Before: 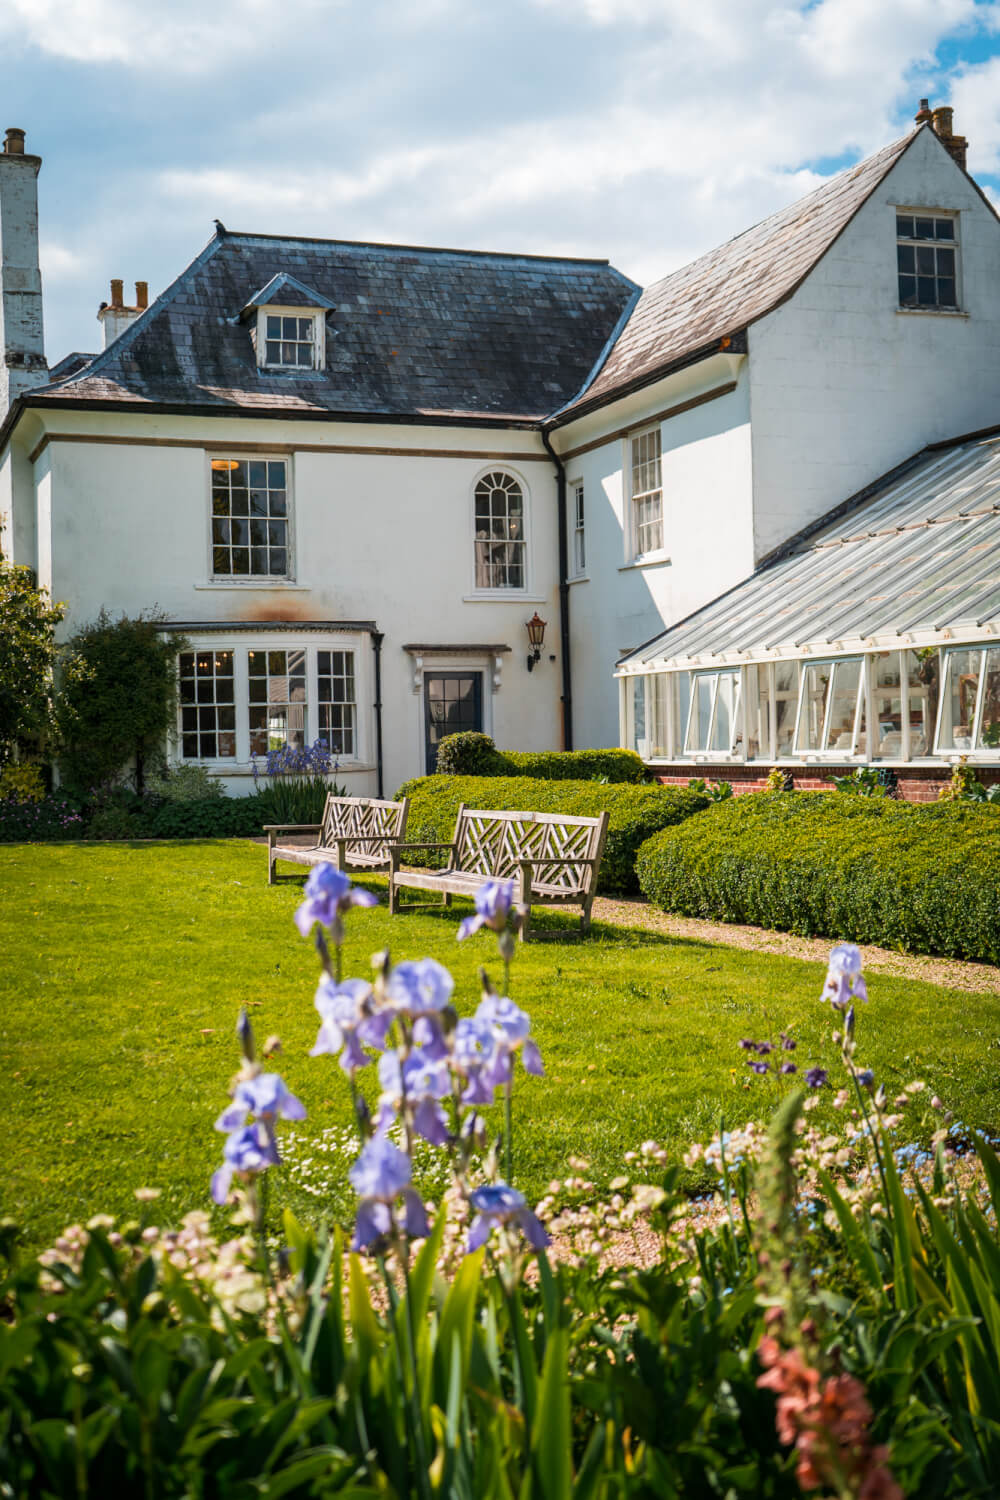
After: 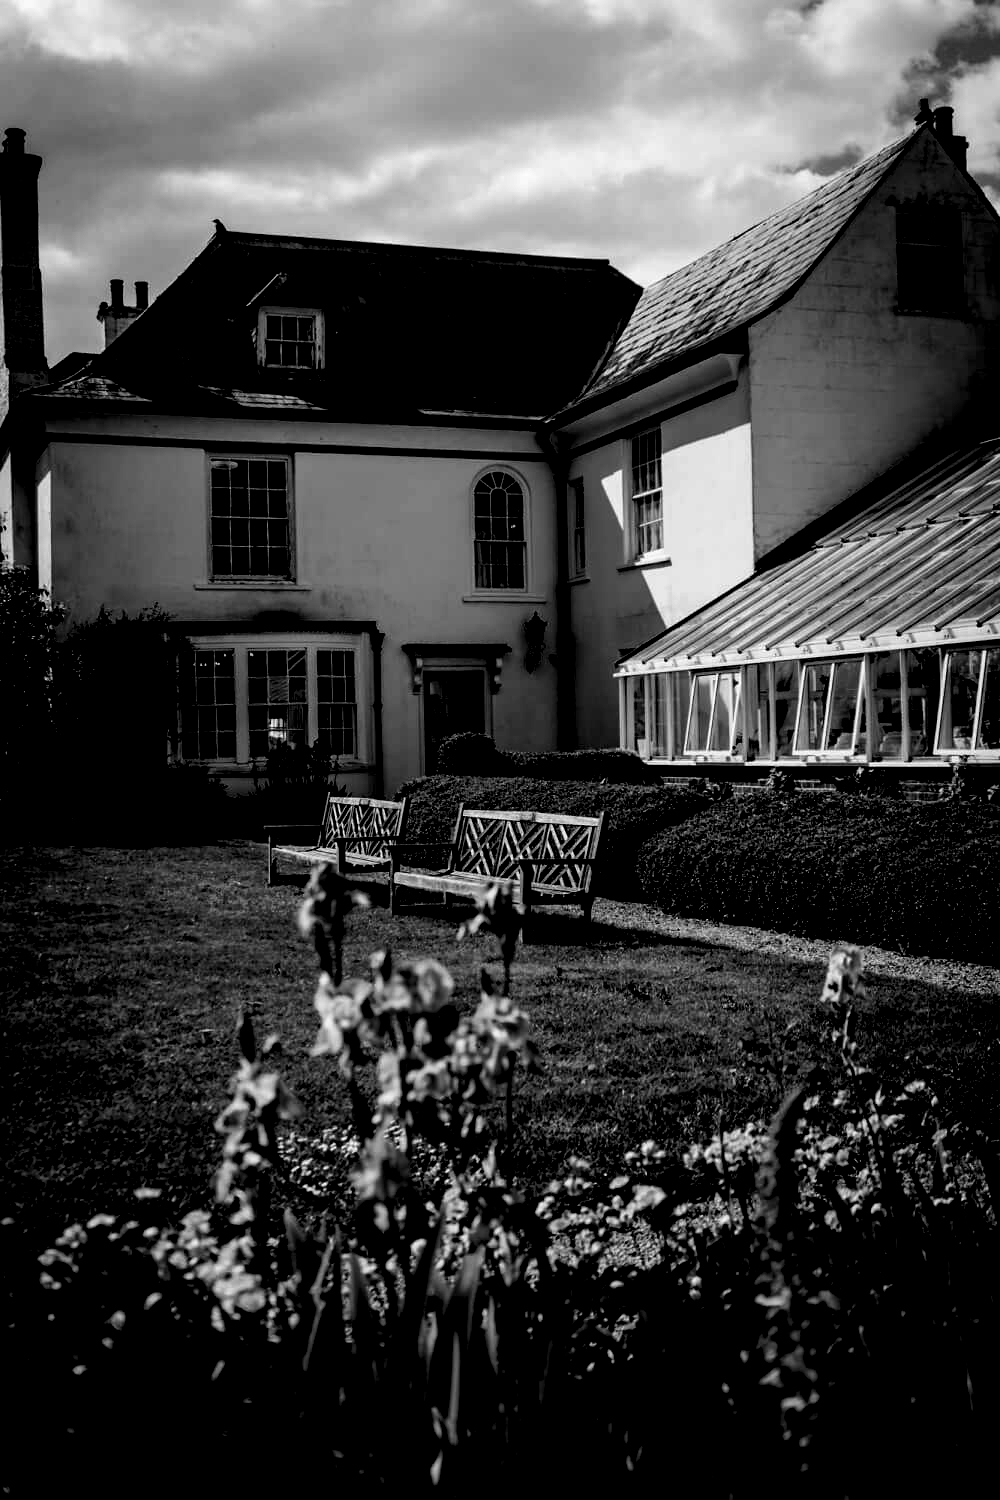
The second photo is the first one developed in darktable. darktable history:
color zones: curves: ch1 [(0, -0.014) (0.143, -0.013) (0.286, -0.013) (0.429, -0.016) (0.571, -0.019) (0.714, -0.015) (0.857, 0.002) (1, -0.014)]
levels: levels [0.514, 0.759, 1]
